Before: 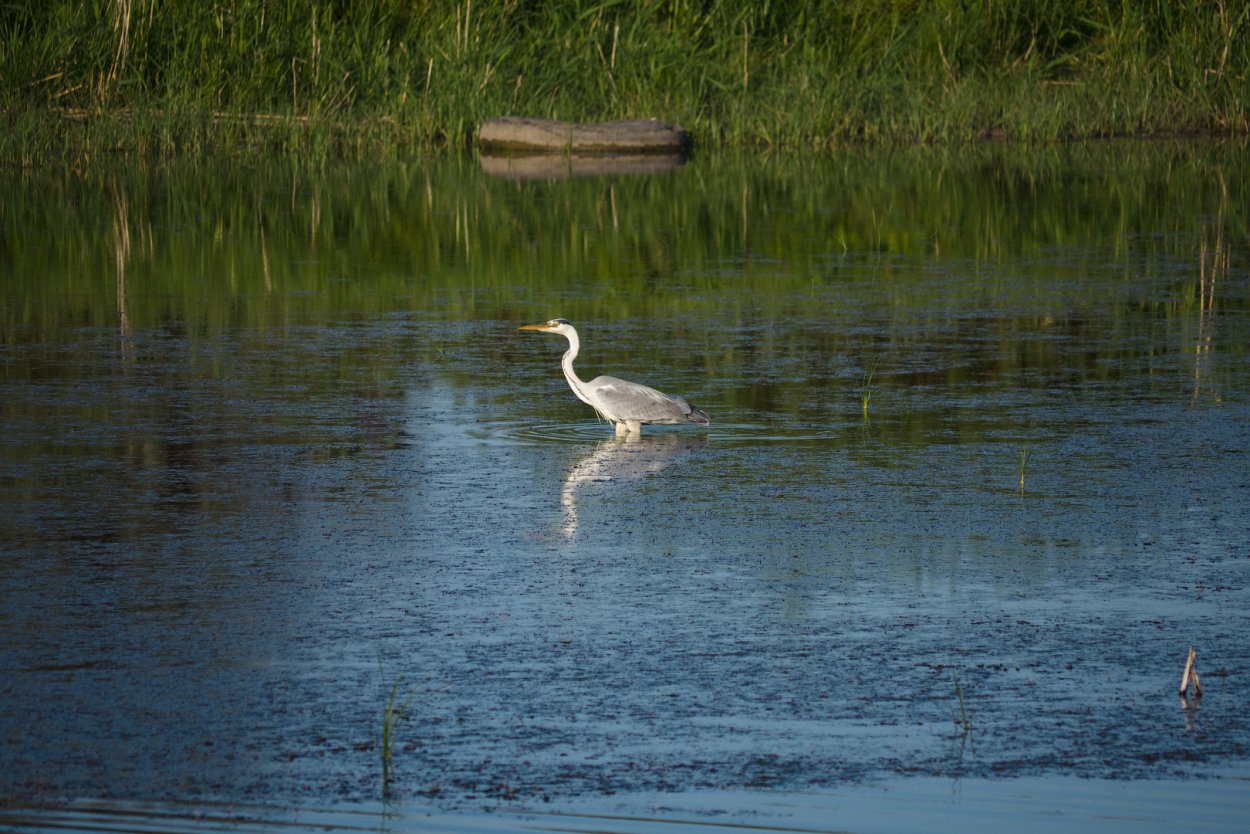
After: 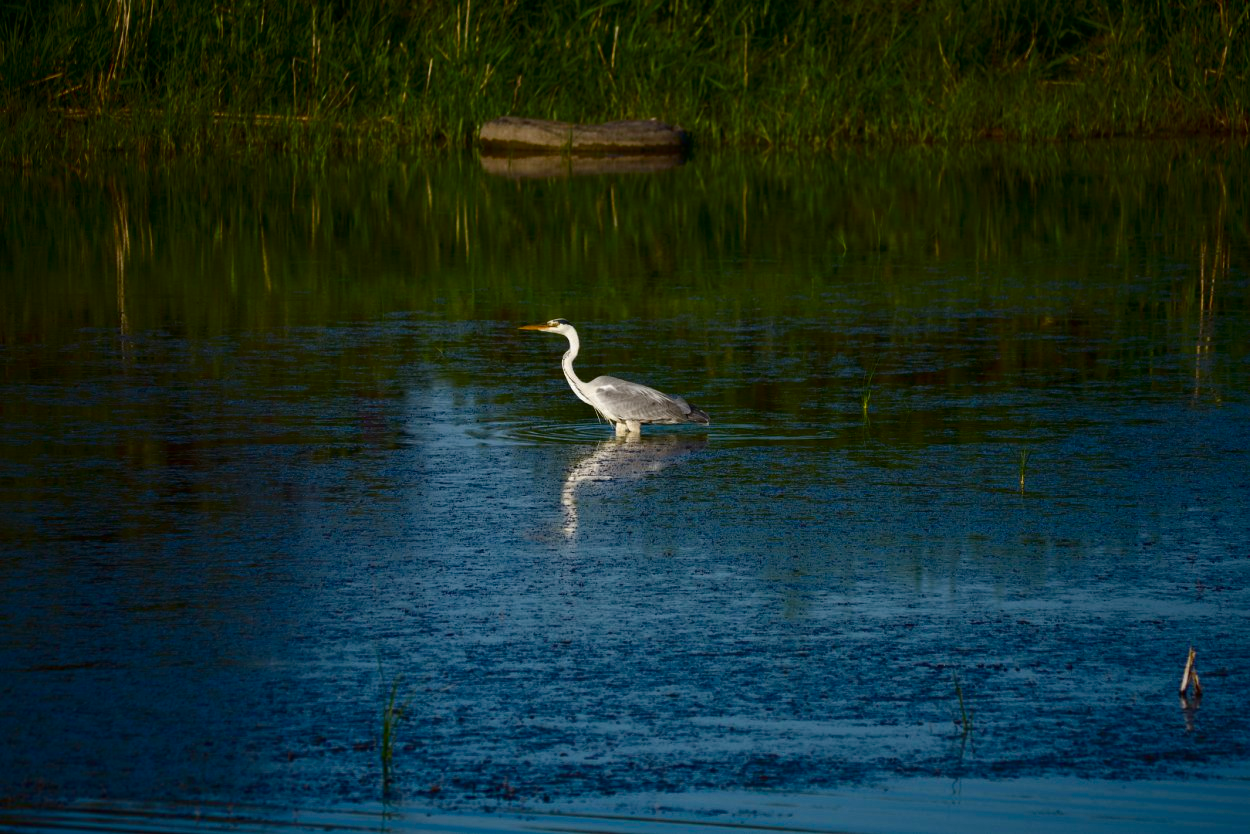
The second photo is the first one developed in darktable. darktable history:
color balance rgb: perceptual saturation grading › global saturation 20%, perceptual saturation grading › highlights -25%, perceptual saturation grading › shadows 25%
contrast brightness saturation: contrast 0.13, brightness -0.24, saturation 0.14
